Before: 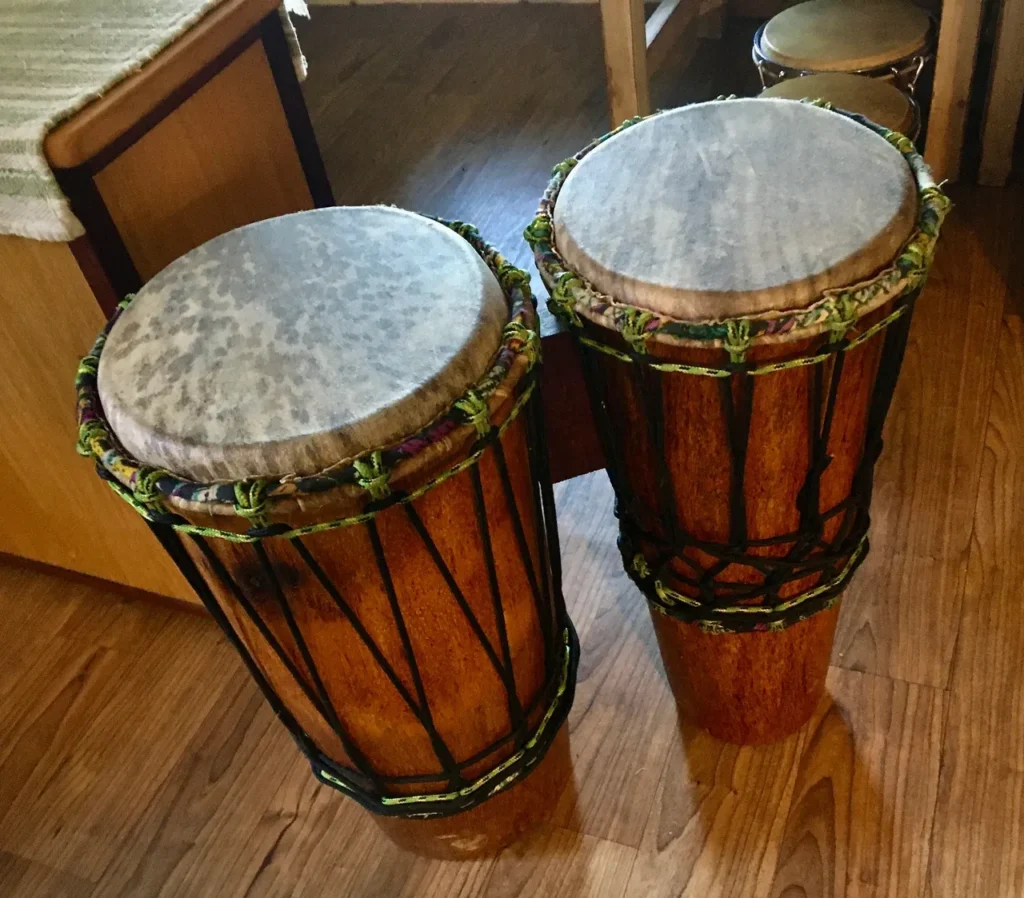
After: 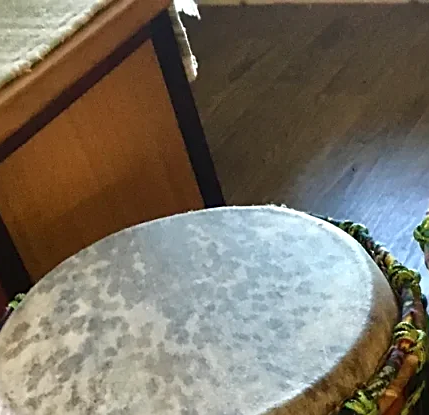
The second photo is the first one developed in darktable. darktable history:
exposure: exposure 0.2 EV, compensate highlight preservation false
sharpen: on, module defaults
crop and rotate: left 10.817%, top 0.062%, right 47.194%, bottom 53.626%
